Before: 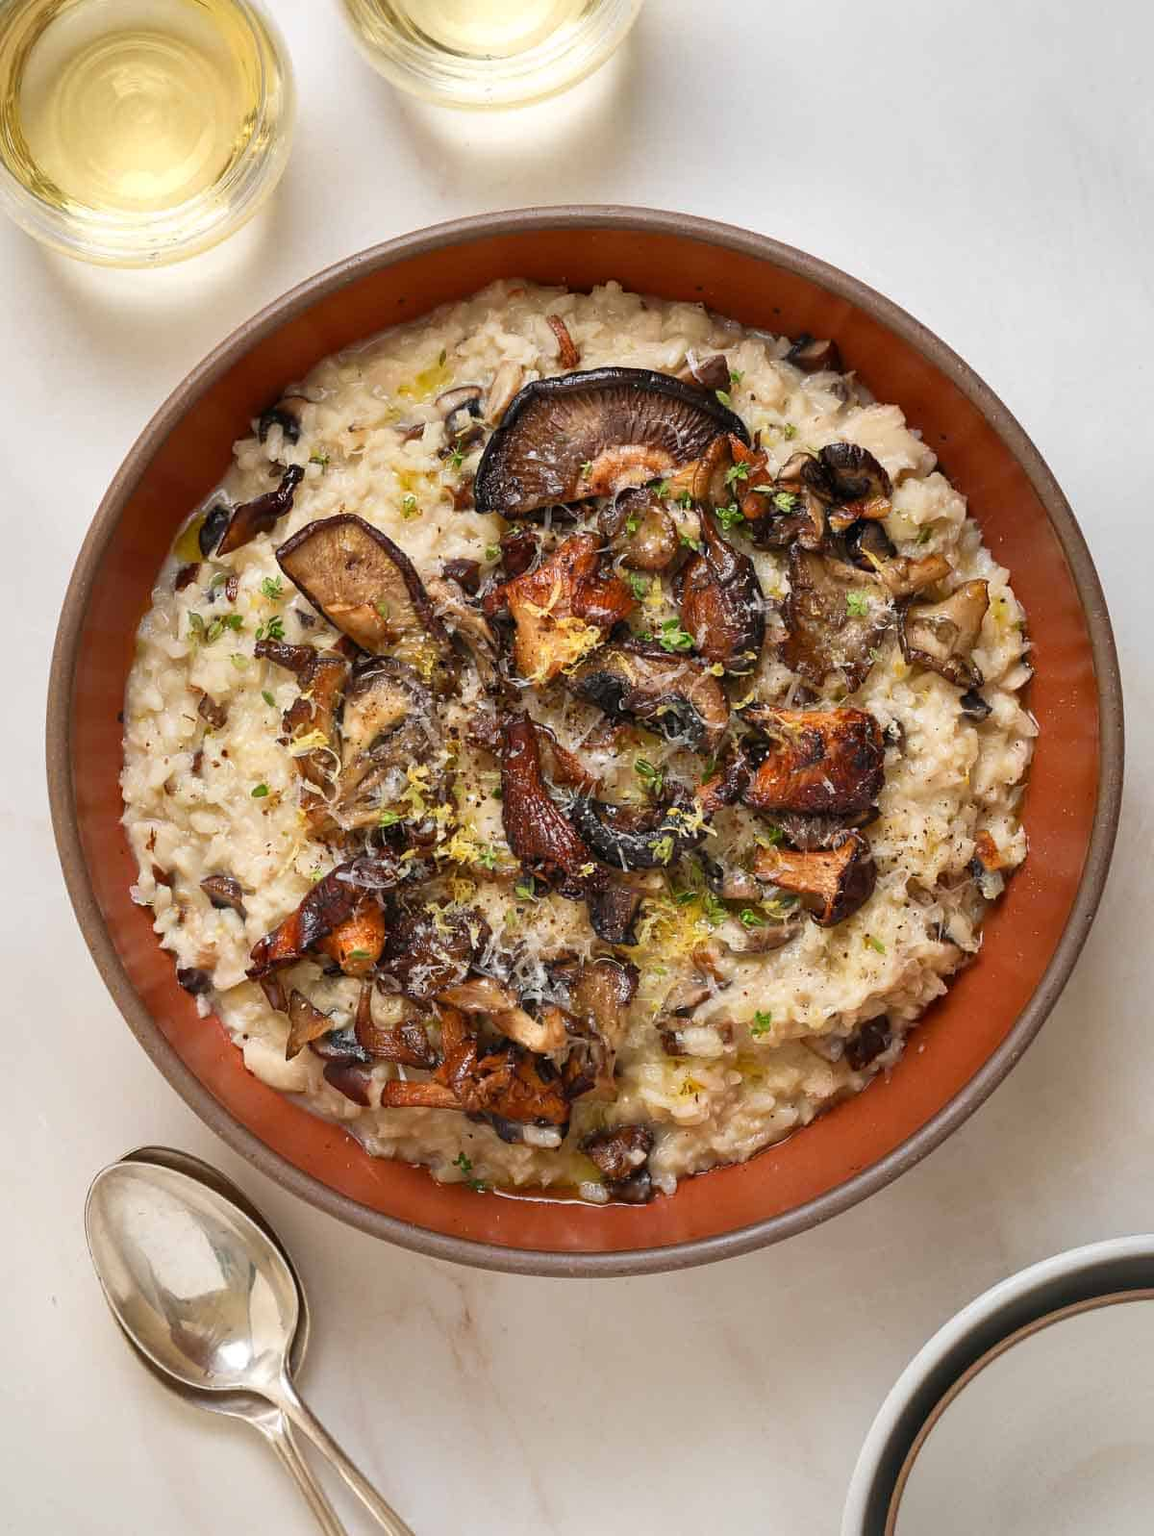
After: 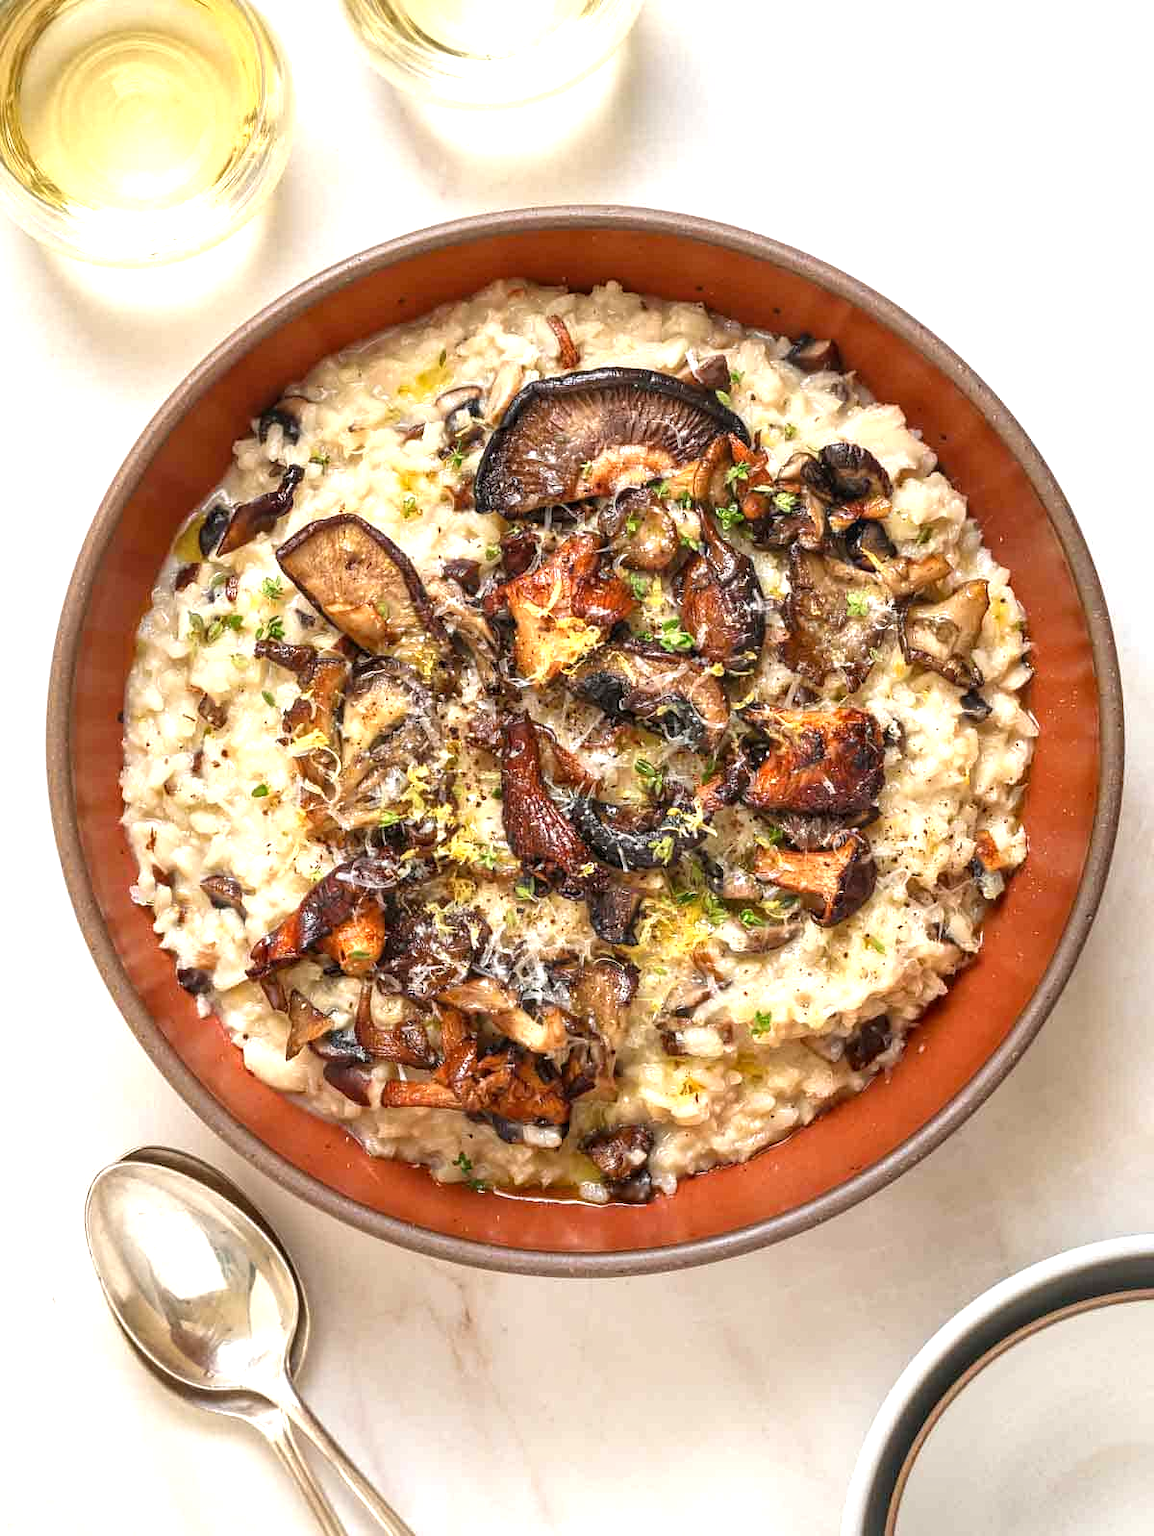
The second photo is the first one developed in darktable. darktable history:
exposure: exposure 0.781 EV, compensate highlight preservation false
local contrast: on, module defaults
